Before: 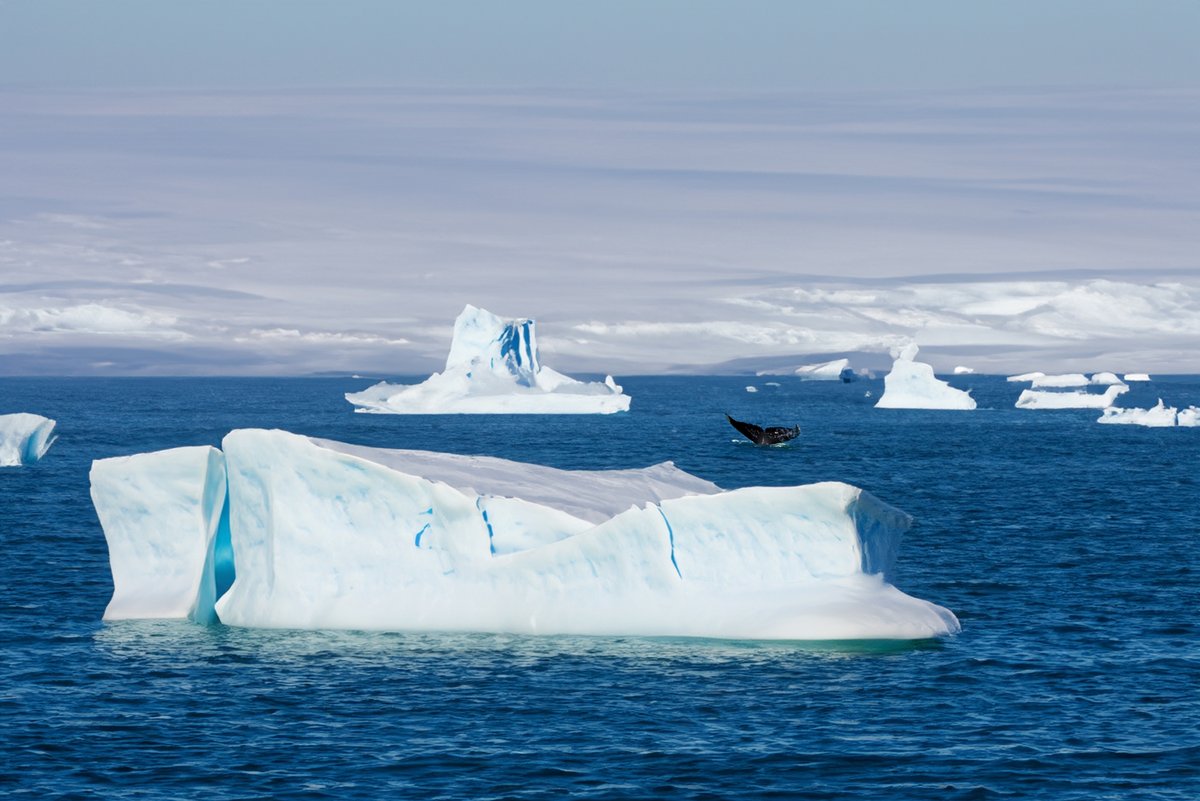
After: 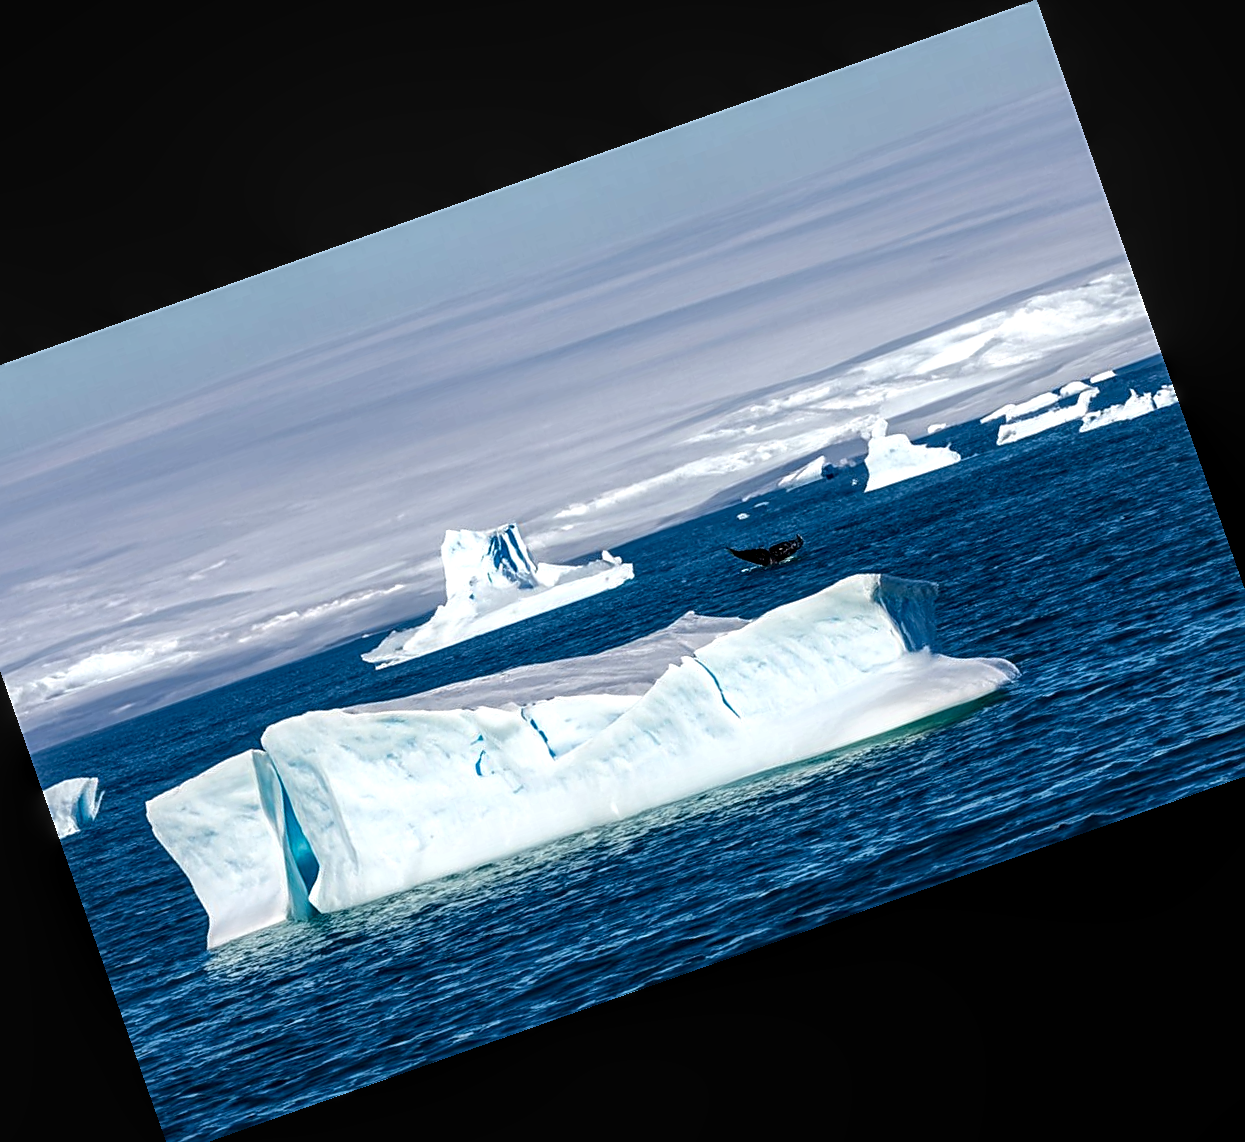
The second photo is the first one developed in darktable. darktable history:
crop and rotate: angle 19.43°, left 6.812%, right 4.125%, bottom 1.087%
sharpen: on, module defaults
local contrast: highlights 61%, detail 143%, midtone range 0.428
contrast brightness saturation: contrast 0.07, brightness -0.13, saturation 0.06
tone equalizer: -8 EV -0.417 EV, -7 EV -0.389 EV, -6 EV -0.333 EV, -5 EV -0.222 EV, -3 EV 0.222 EV, -2 EV 0.333 EV, -1 EV 0.389 EV, +0 EV 0.417 EV, edges refinement/feathering 500, mask exposure compensation -1.57 EV, preserve details no
levels: levels [0, 0.51, 1]
